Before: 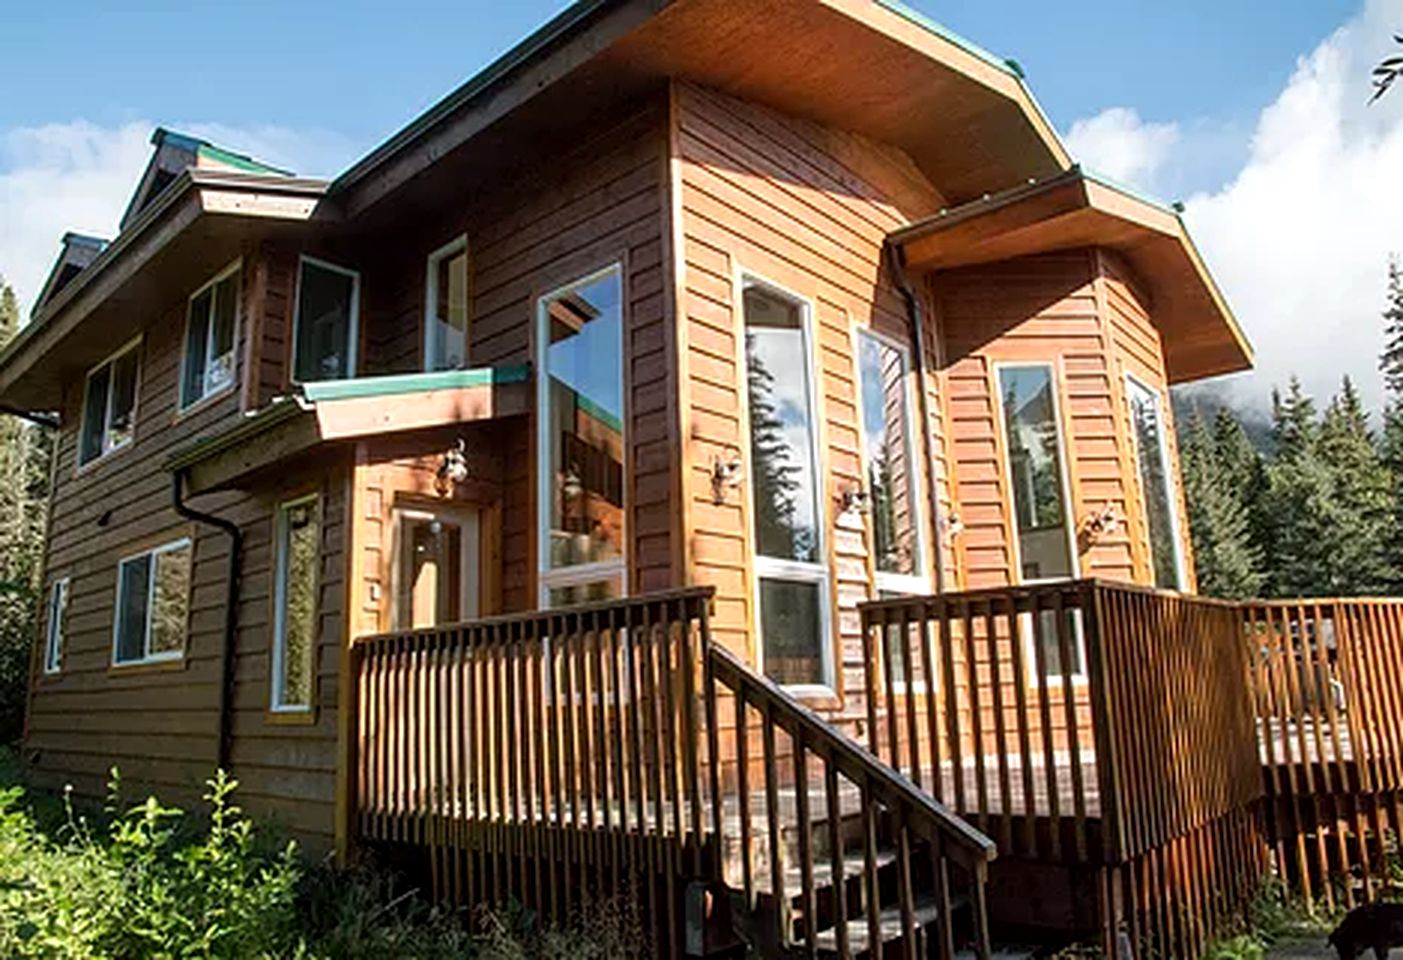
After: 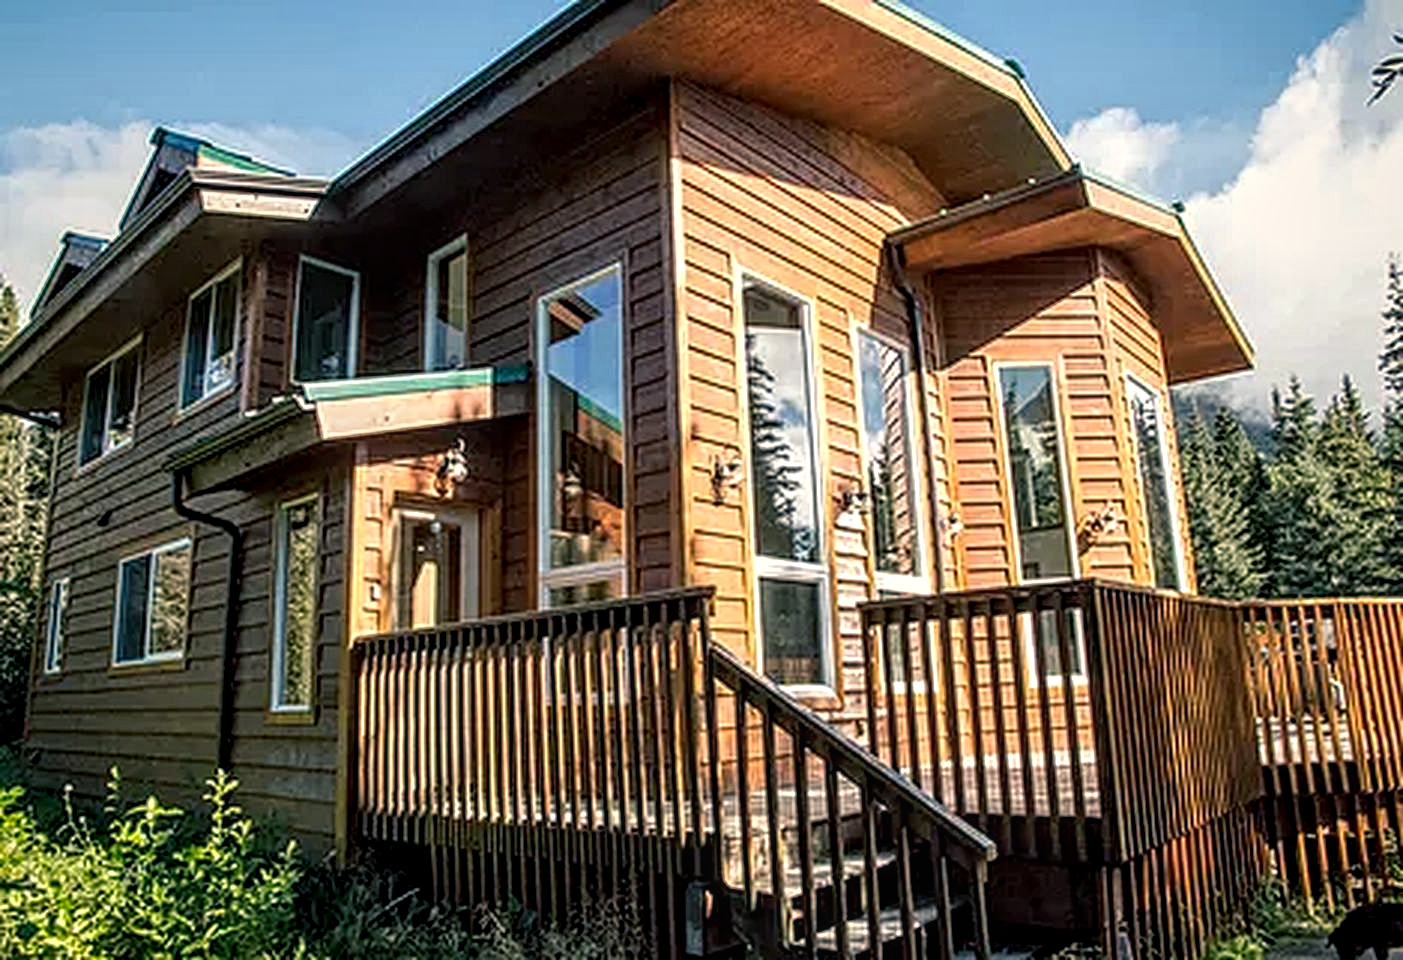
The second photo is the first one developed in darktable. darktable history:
color balance rgb: shadows lift › chroma 7.249%, shadows lift › hue 243.68°, highlights gain › chroma 2.066%, highlights gain › hue 73.83°, perceptual saturation grading › global saturation 0.242%, global vibrance 9.588%
vignetting: fall-off start 71.67%, brightness -0.233, saturation 0.141, unbound false
contrast equalizer: octaves 7, y [[0.502, 0.517, 0.543, 0.576, 0.611, 0.631], [0.5 ×6], [0.5 ×6], [0 ×6], [0 ×6]]
local contrast: on, module defaults
